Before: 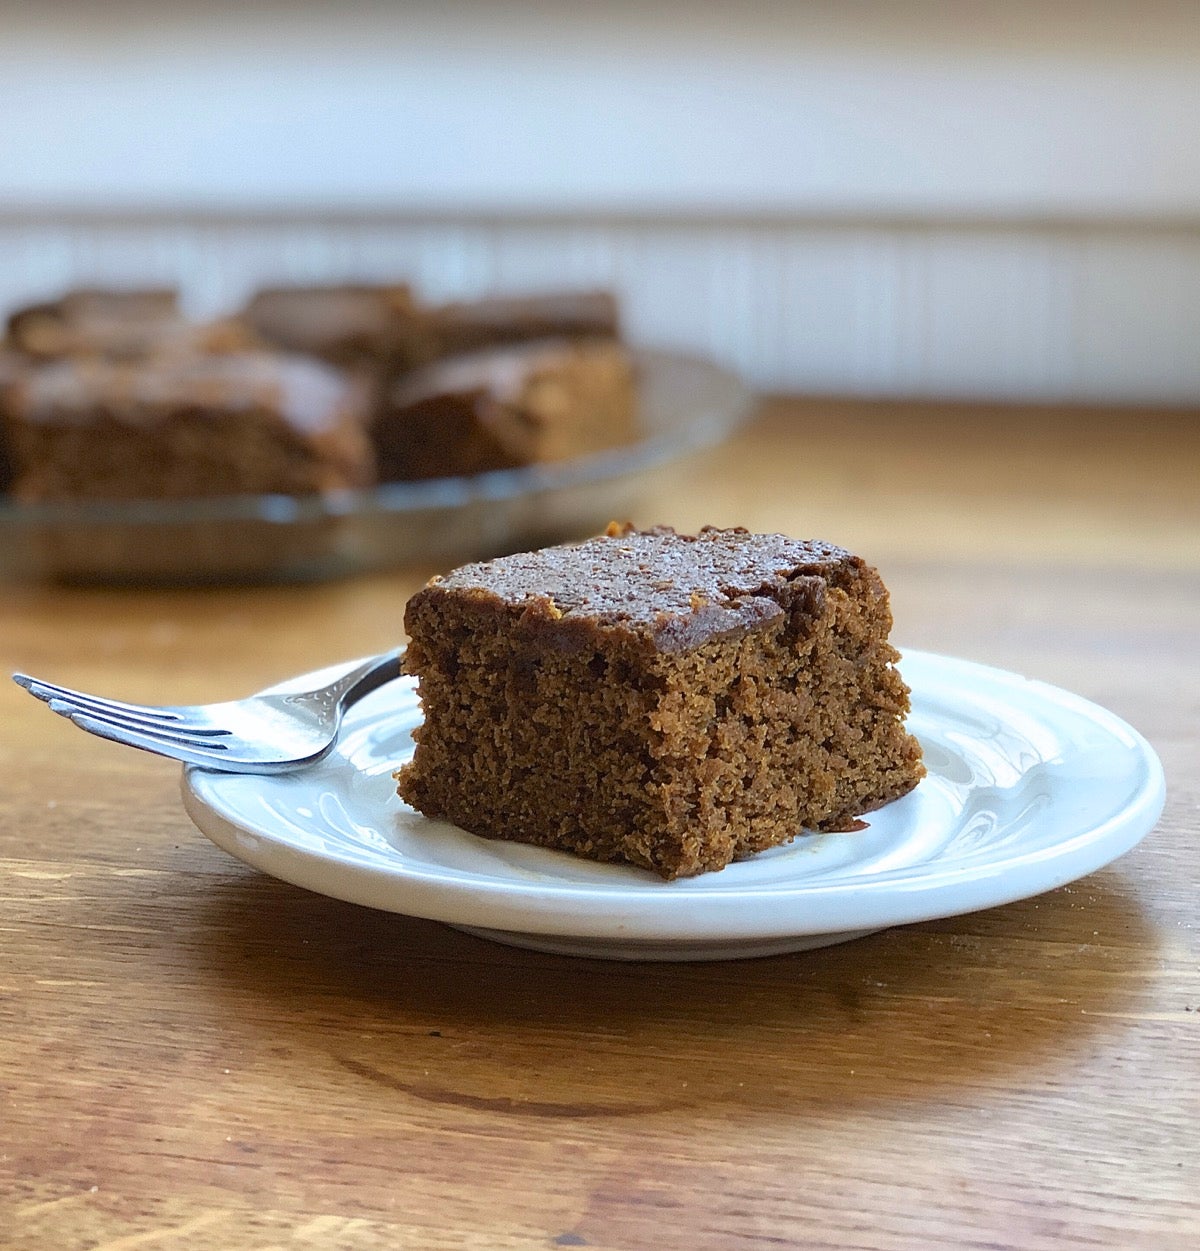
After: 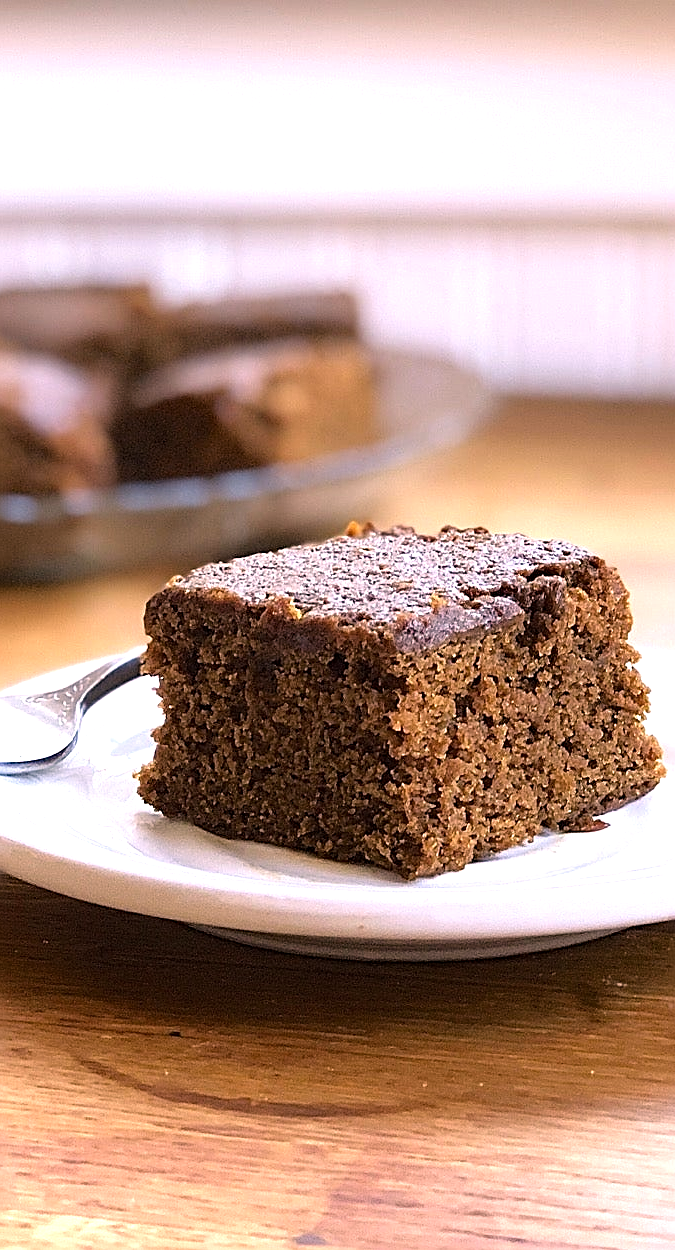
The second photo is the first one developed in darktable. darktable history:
color correction: highlights a* 14.59, highlights b* 4.81
sharpen: radius 2.783
tone equalizer: -8 EV -0.774 EV, -7 EV -0.715 EV, -6 EV -0.583 EV, -5 EV -0.381 EV, -3 EV 0.385 EV, -2 EV 0.6 EV, -1 EV 0.692 EV, +0 EV 0.767 EV, smoothing 1
crop: left 21.691%, right 22.011%, bottom 0.008%
